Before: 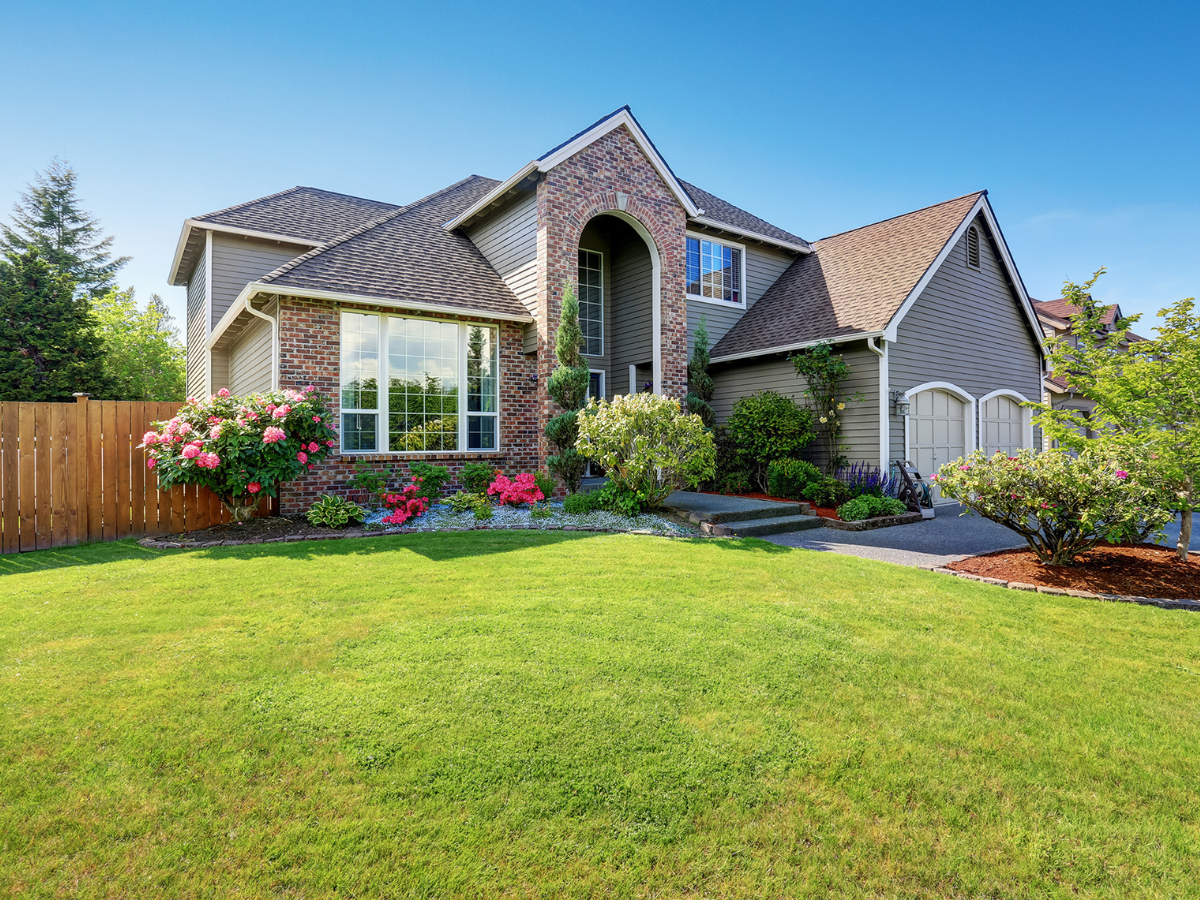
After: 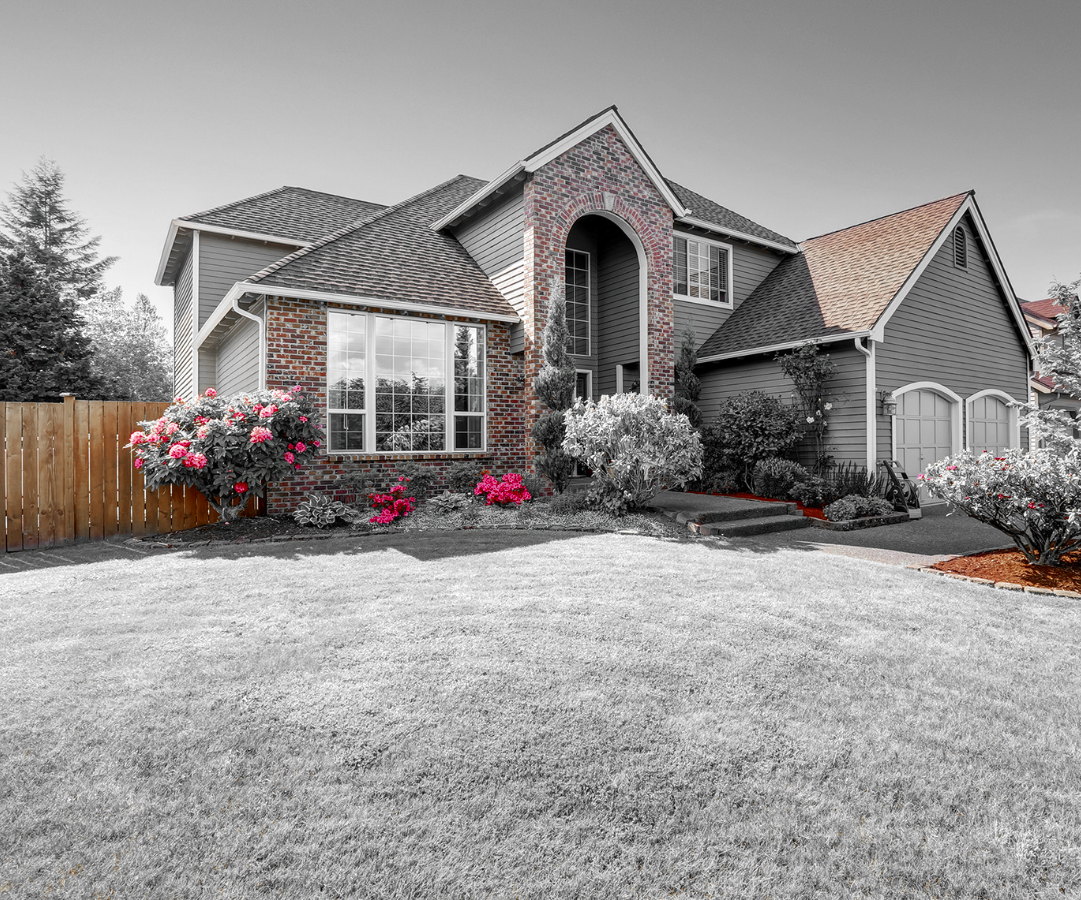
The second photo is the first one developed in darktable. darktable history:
crop and rotate: left 1.088%, right 8.807%
color zones: curves: ch0 [(0, 0.497) (0.096, 0.361) (0.221, 0.538) (0.429, 0.5) (0.571, 0.5) (0.714, 0.5) (0.857, 0.5) (1, 0.497)]; ch1 [(0, 0.5) (0.143, 0.5) (0.257, -0.002) (0.429, 0.04) (0.571, -0.001) (0.714, -0.015) (0.857, 0.024) (1, 0.5)]
